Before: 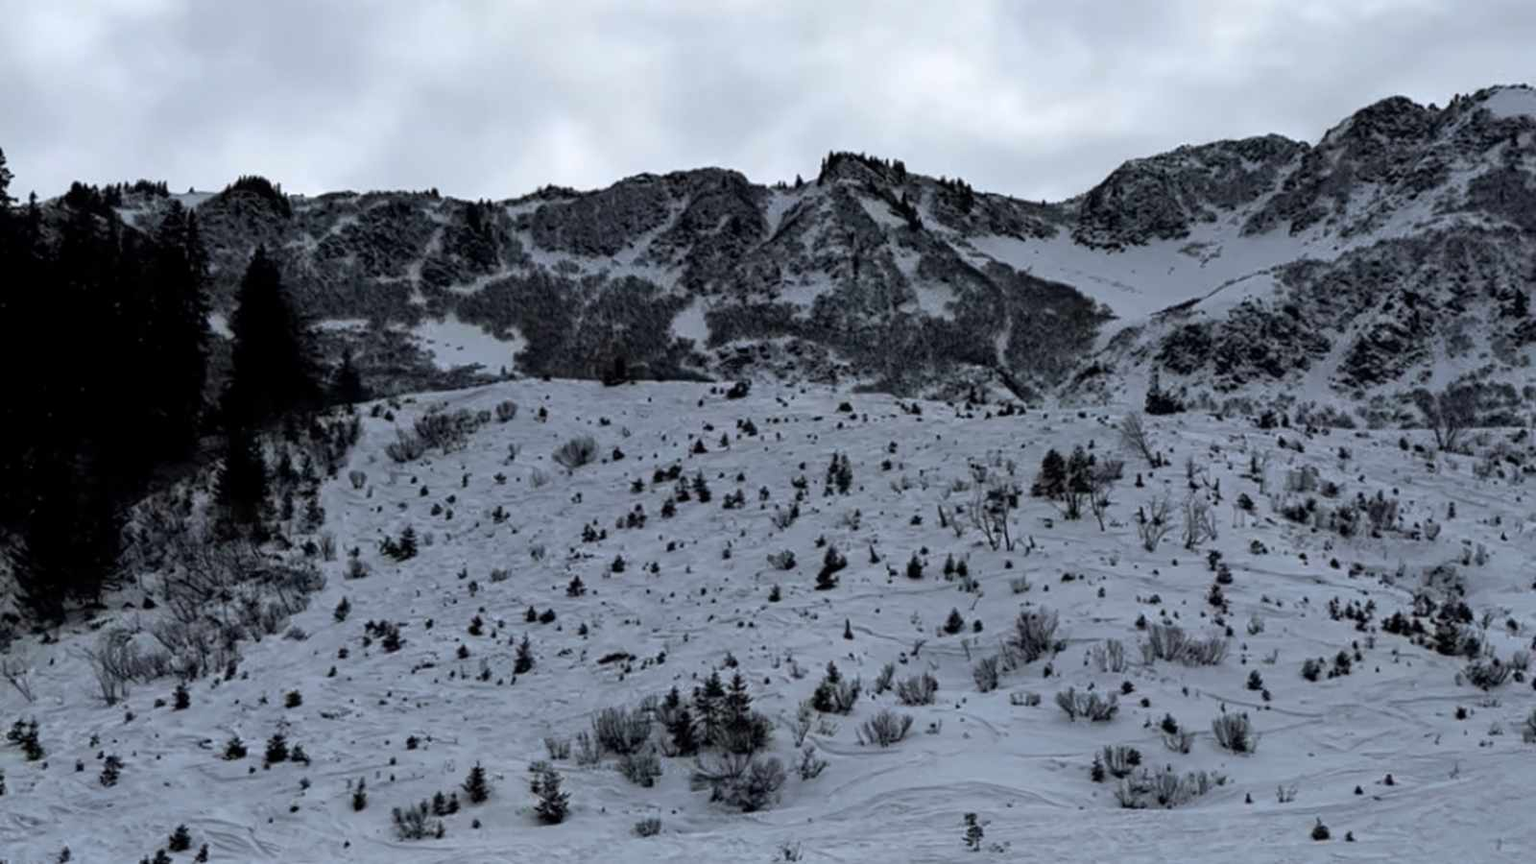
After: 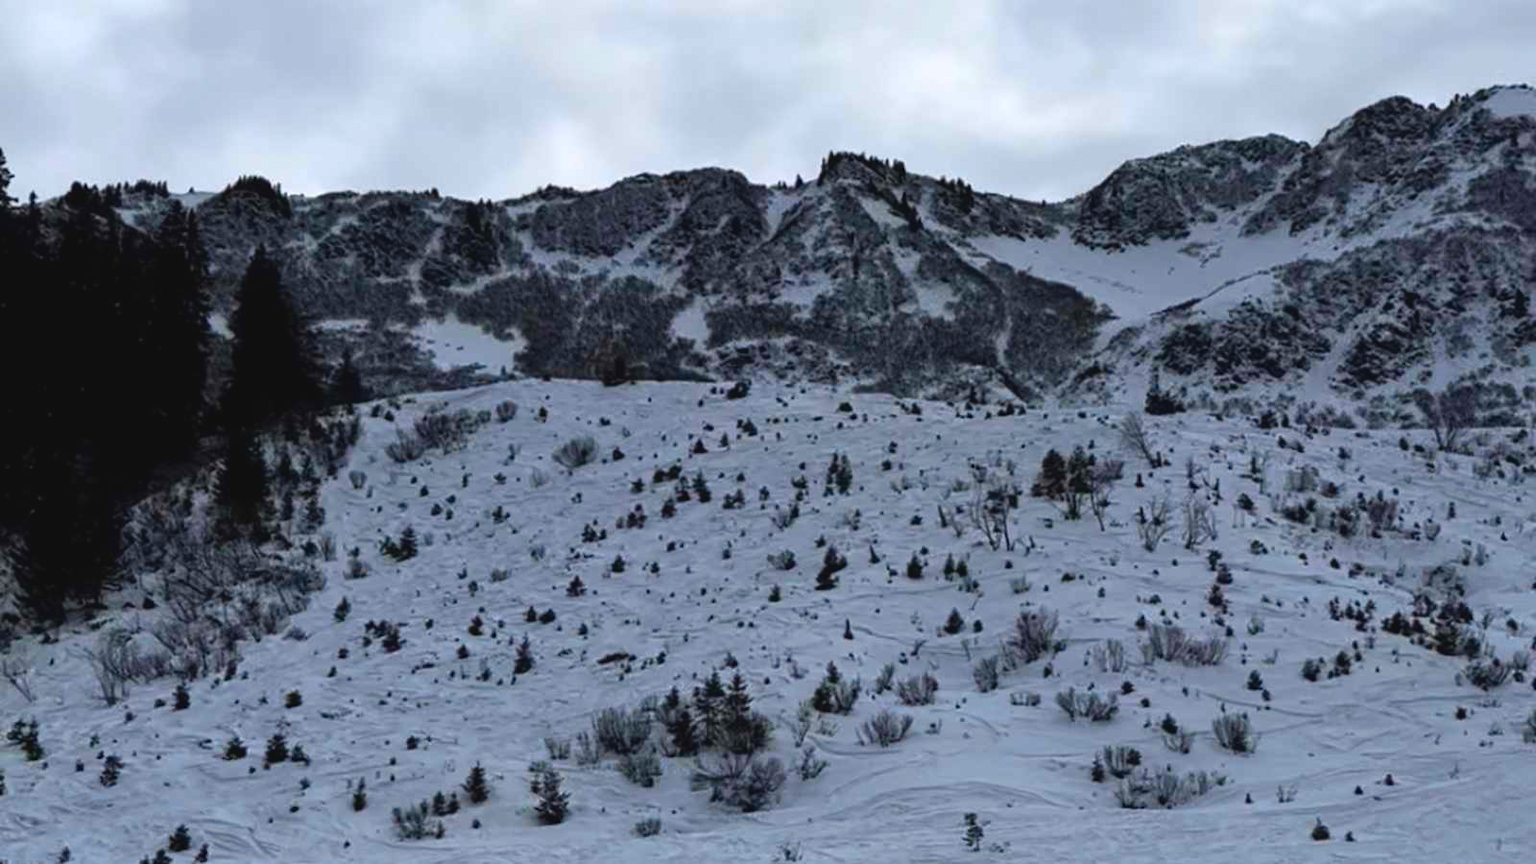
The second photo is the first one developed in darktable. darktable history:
color balance rgb: global offset › luminance 0.495%, global offset › hue 171.38°, linear chroma grading › shadows -9.766%, linear chroma grading › global chroma 20.197%, perceptual saturation grading › global saturation 34.753%, perceptual saturation grading › highlights -29.917%, perceptual saturation grading › shadows 34.868%
